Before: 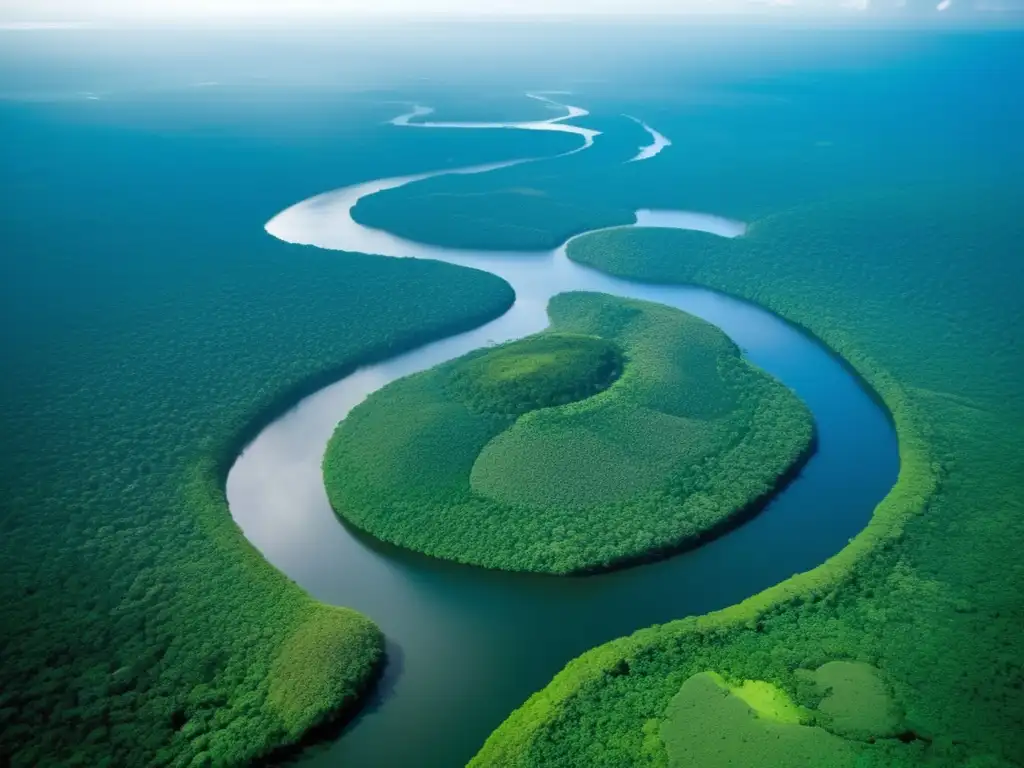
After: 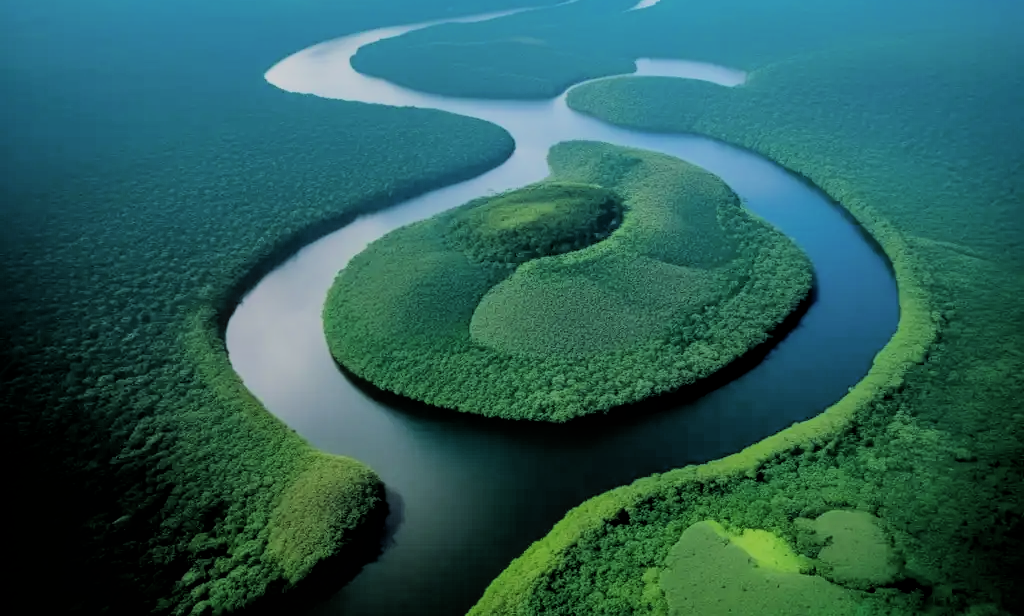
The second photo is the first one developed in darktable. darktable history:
local contrast: detail 110%
contrast brightness saturation: saturation -0.104
filmic rgb: black relative exposure -3.18 EV, white relative exposure 7.01 EV, threshold 5.95 EV, hardness 1.49, contrast 1.351, color science v6 (2022), enable highlight reconstruction true
crop and rotate: top 19.678%
